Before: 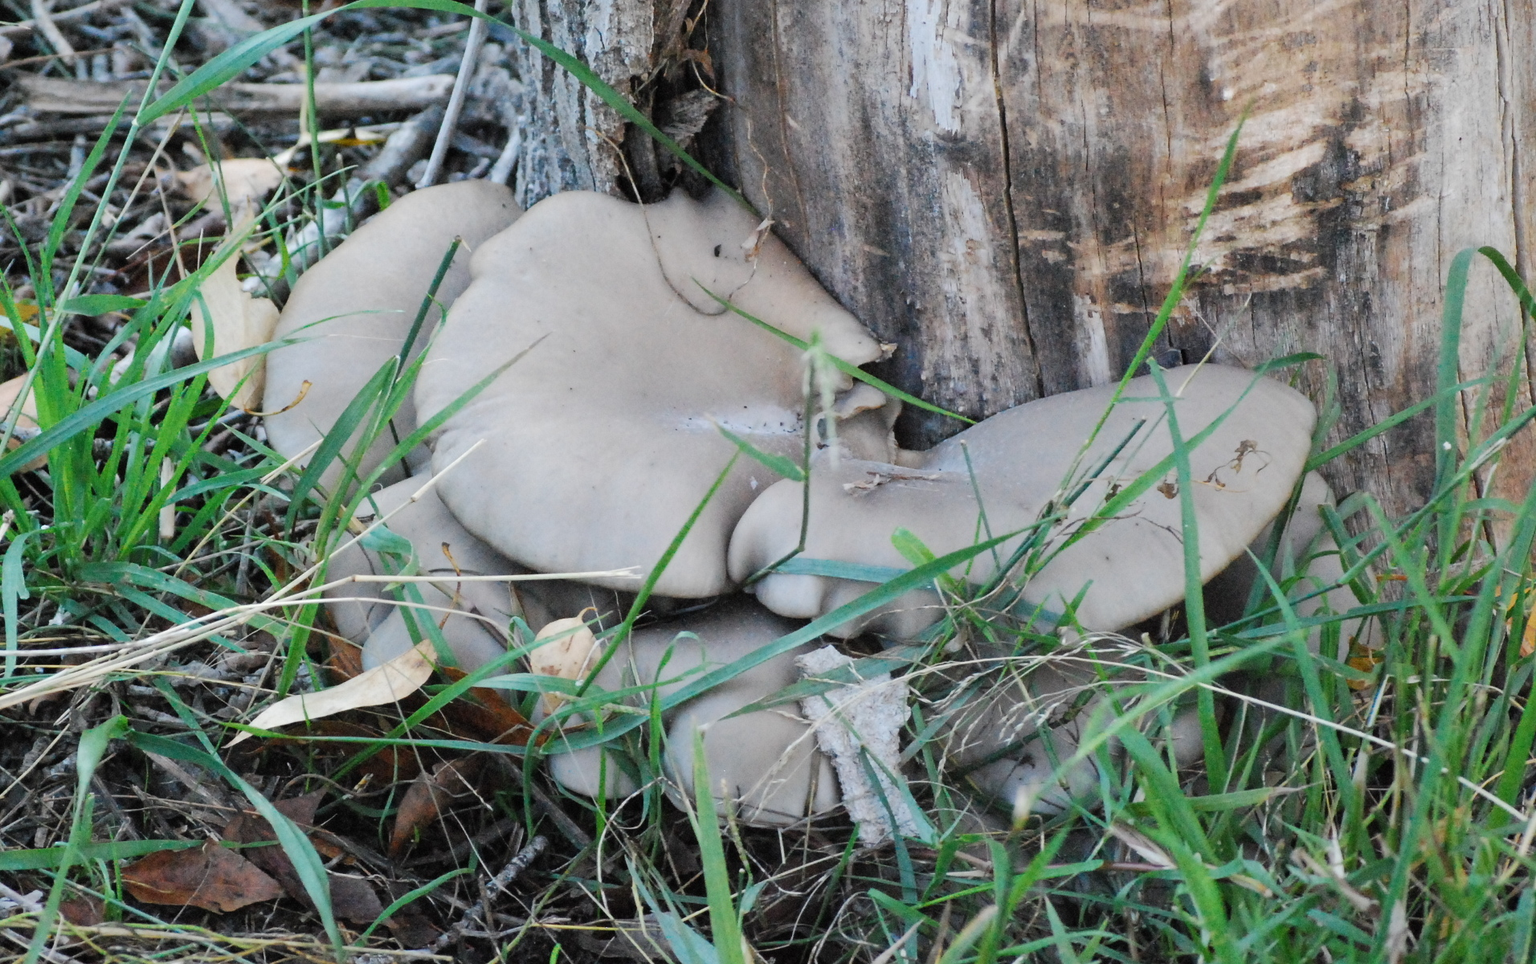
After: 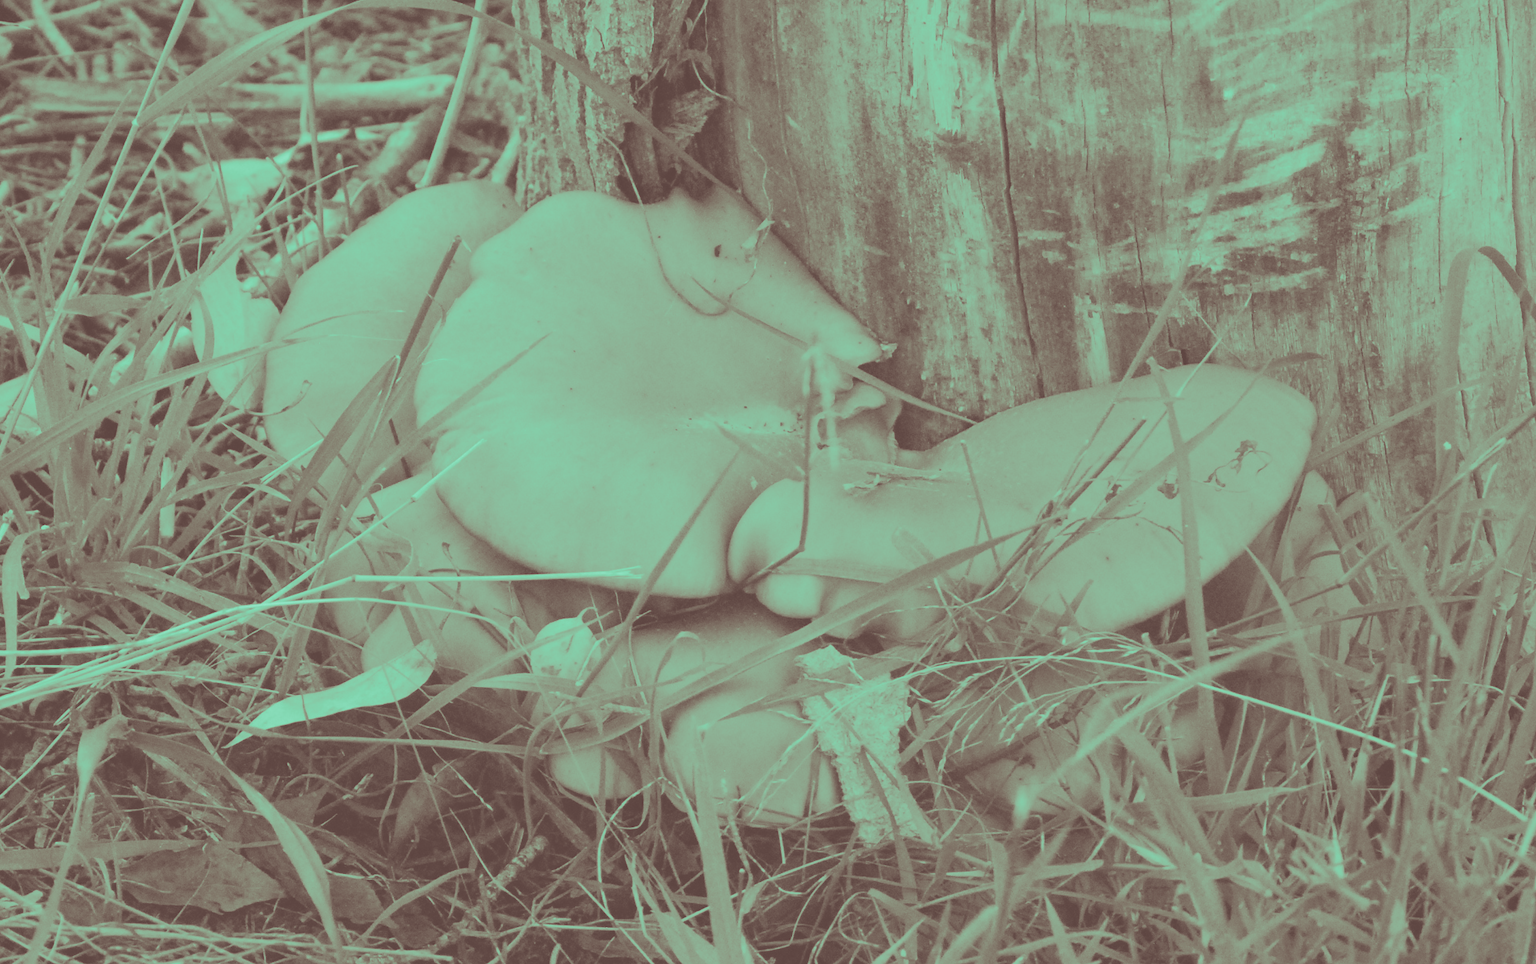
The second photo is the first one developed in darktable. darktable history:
colorize: hue 147.6°, saturation 65%, lightness 21.64%
white balance: emerald 1
split-toning: shadows › saturation 0.3, highlights › hue 180°, highlights › saturation 0.3, compress 0%
